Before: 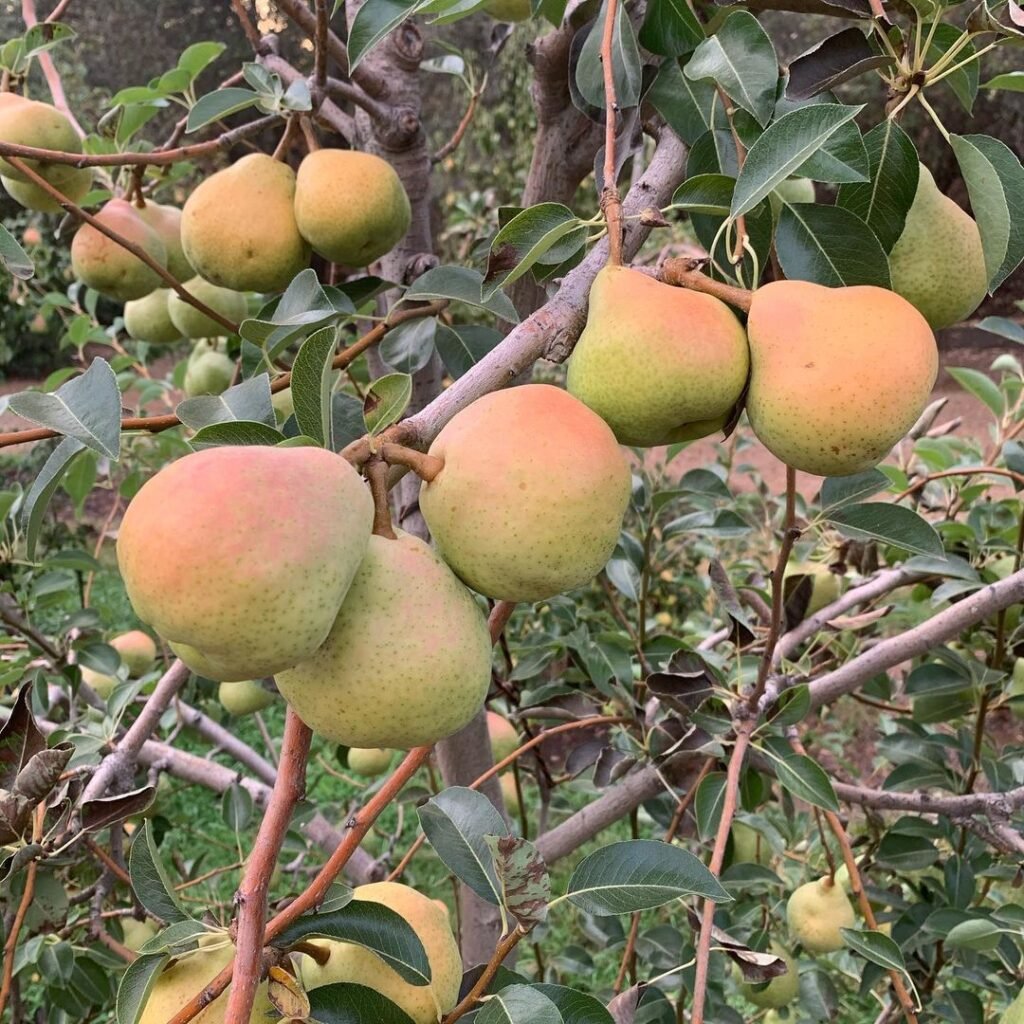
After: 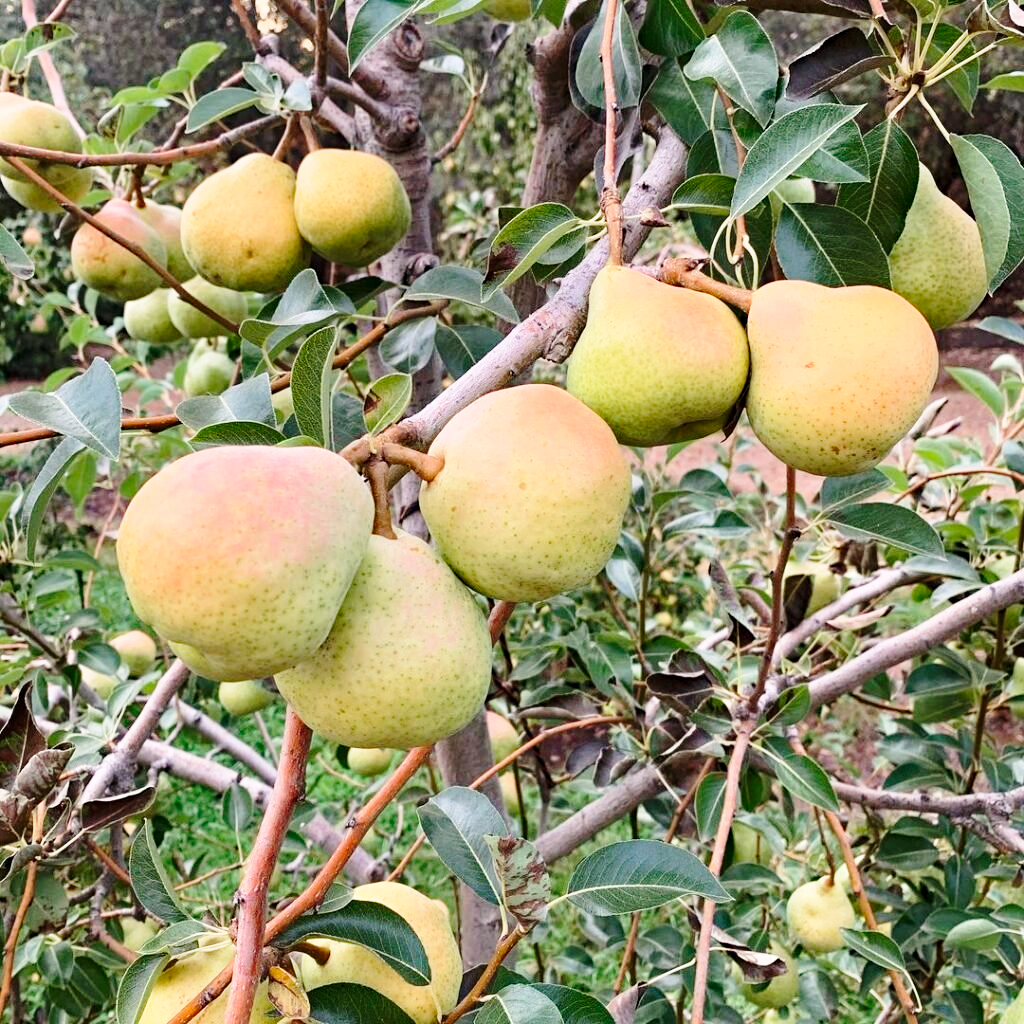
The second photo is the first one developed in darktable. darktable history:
base curve: curves: ch0 [(0, 0) (0.028, 0.03) (0.121, 0.232) (0.46, 0.748) (0.859, 0.968) (1, 1)], preserve colors none
haze removal: strength 0.25, distance 0.25, compatibility mode true, adaptive false
